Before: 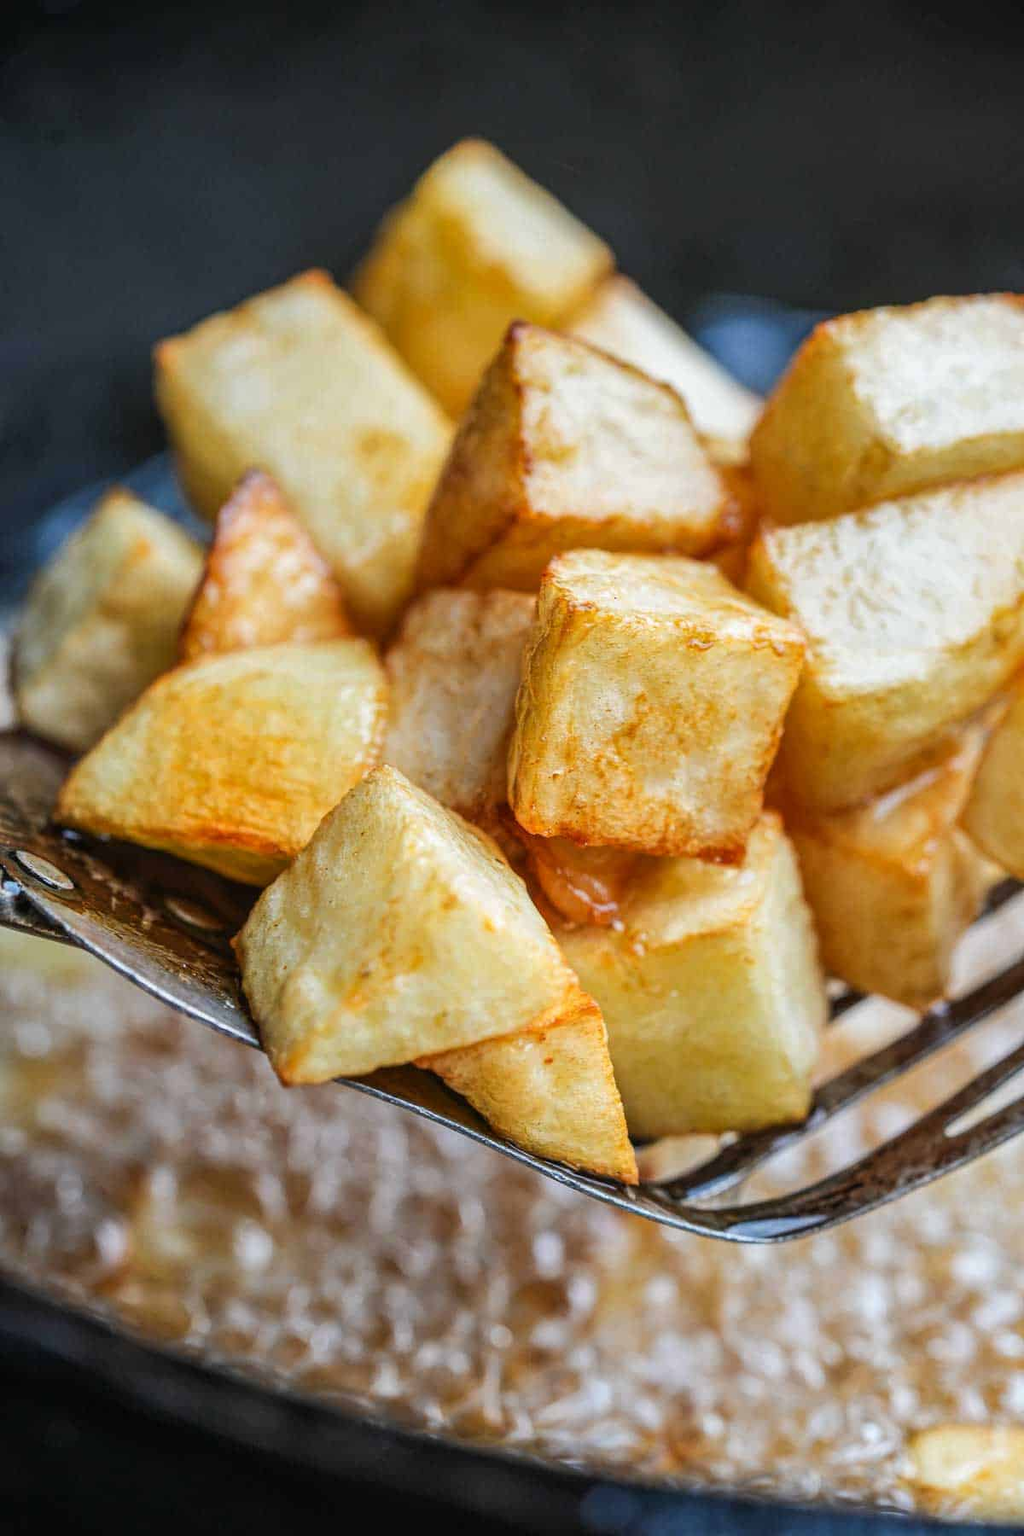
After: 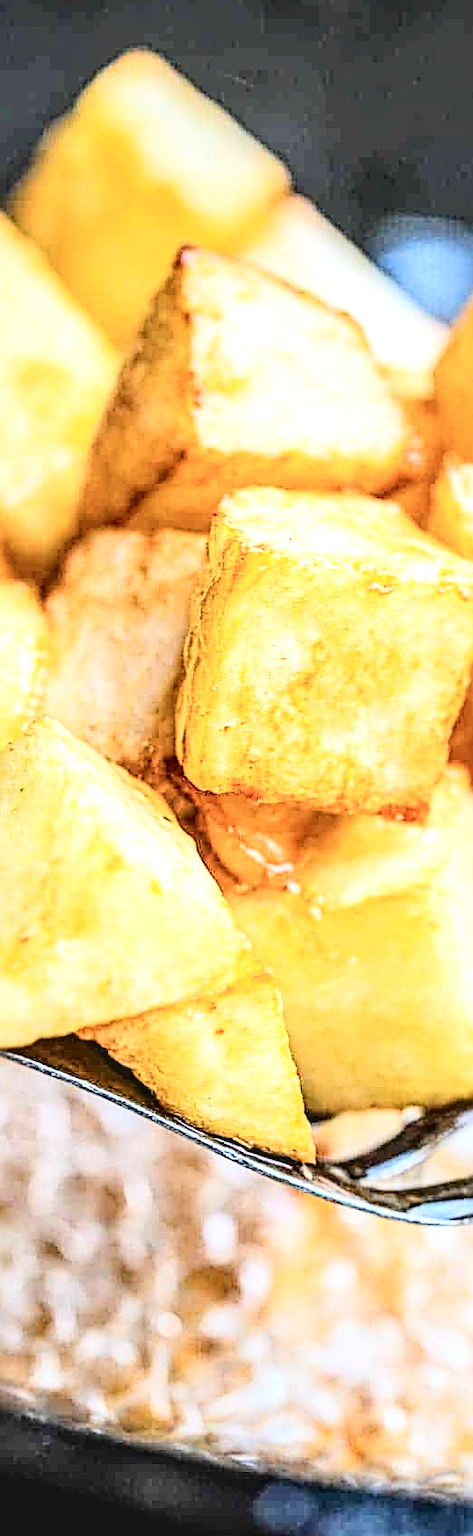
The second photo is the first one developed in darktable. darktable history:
crop: left 33.422%, top 5.949%, right 23.013%
color balance rgb: linear chroma grading › shadows -7.958%, linear chroma grading › global chroma 9.838%, perceptual saturation grading › global saturation 15.472%, perceptual saturation grading › highlights -19.104%, perceptual saturation grading › shadows 19.088%
exposure: black level correction 0, exposure 0.698 EV, compensate highlight preservation false
color zones: curves: ch0 [(0.25, 0.5) (0.428, 0.473) (0.75, 0.5)]; ch1 [(0.243, 0.479) (0.398, 0.452) (0.75, 0.5)]
tone curve: curves: ch0 [(0, 0) (0.004, 0) (0.133, 0.071) (0.325, 0.456) (0.832, 0.957) (1, 1)], color space Lab, independent channels, preserve colors none
sharpen: radius 2.976, amount 0.771
local contrast: on, module defaults
